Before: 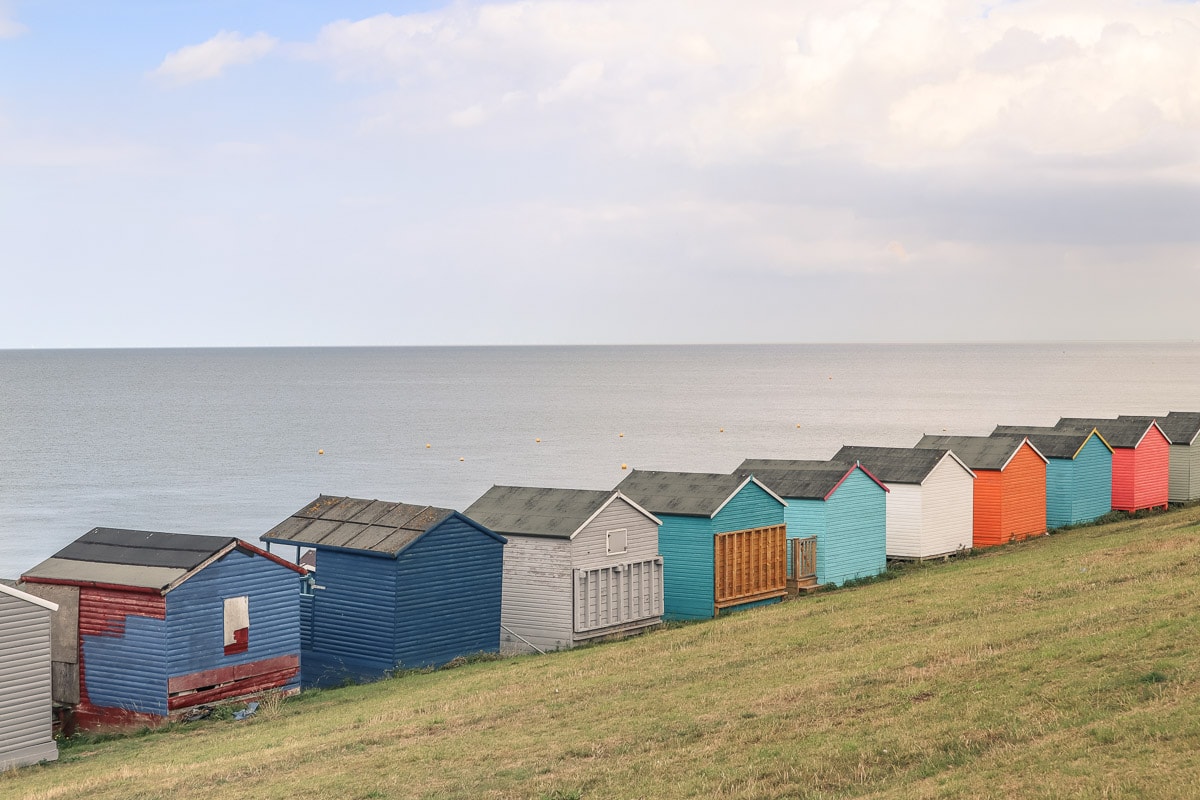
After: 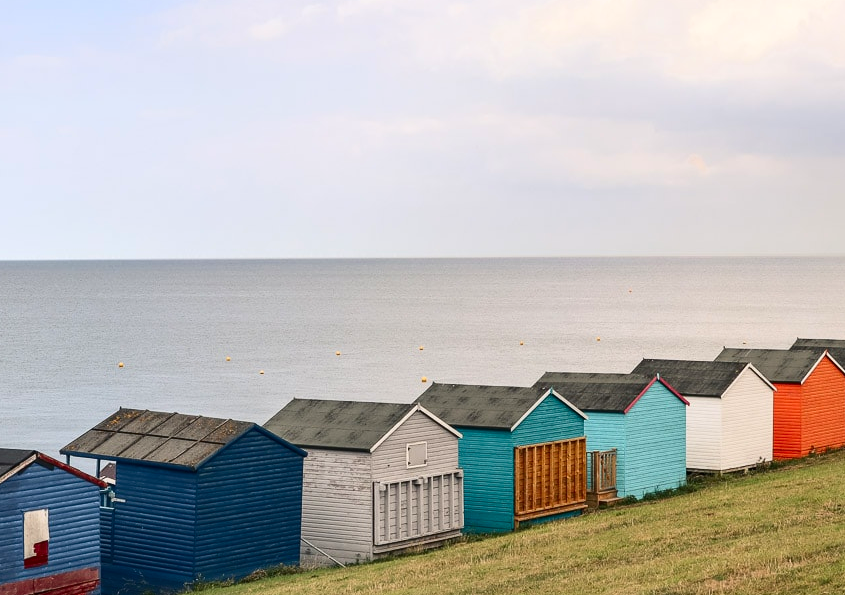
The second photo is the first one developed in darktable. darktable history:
crop and rotate: left 16.681%, top 10.929%, right 12.85%, bottom 14.595%
contrast brightness saturation: contrast 0.191, brightness -0.114, saturation 0.208
